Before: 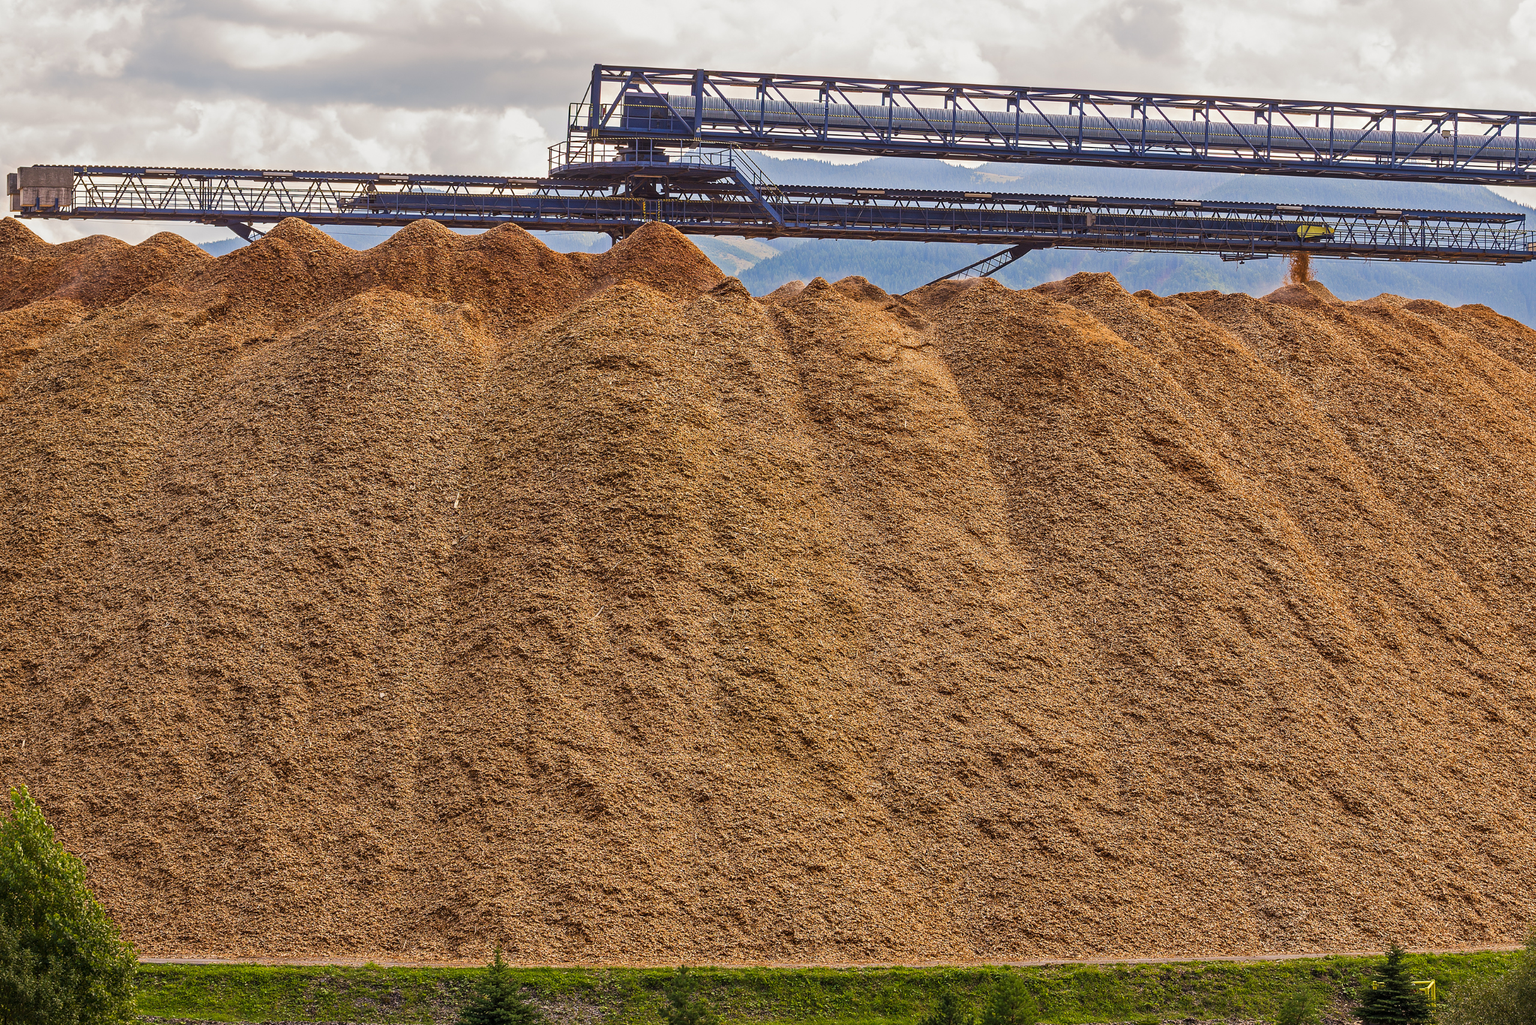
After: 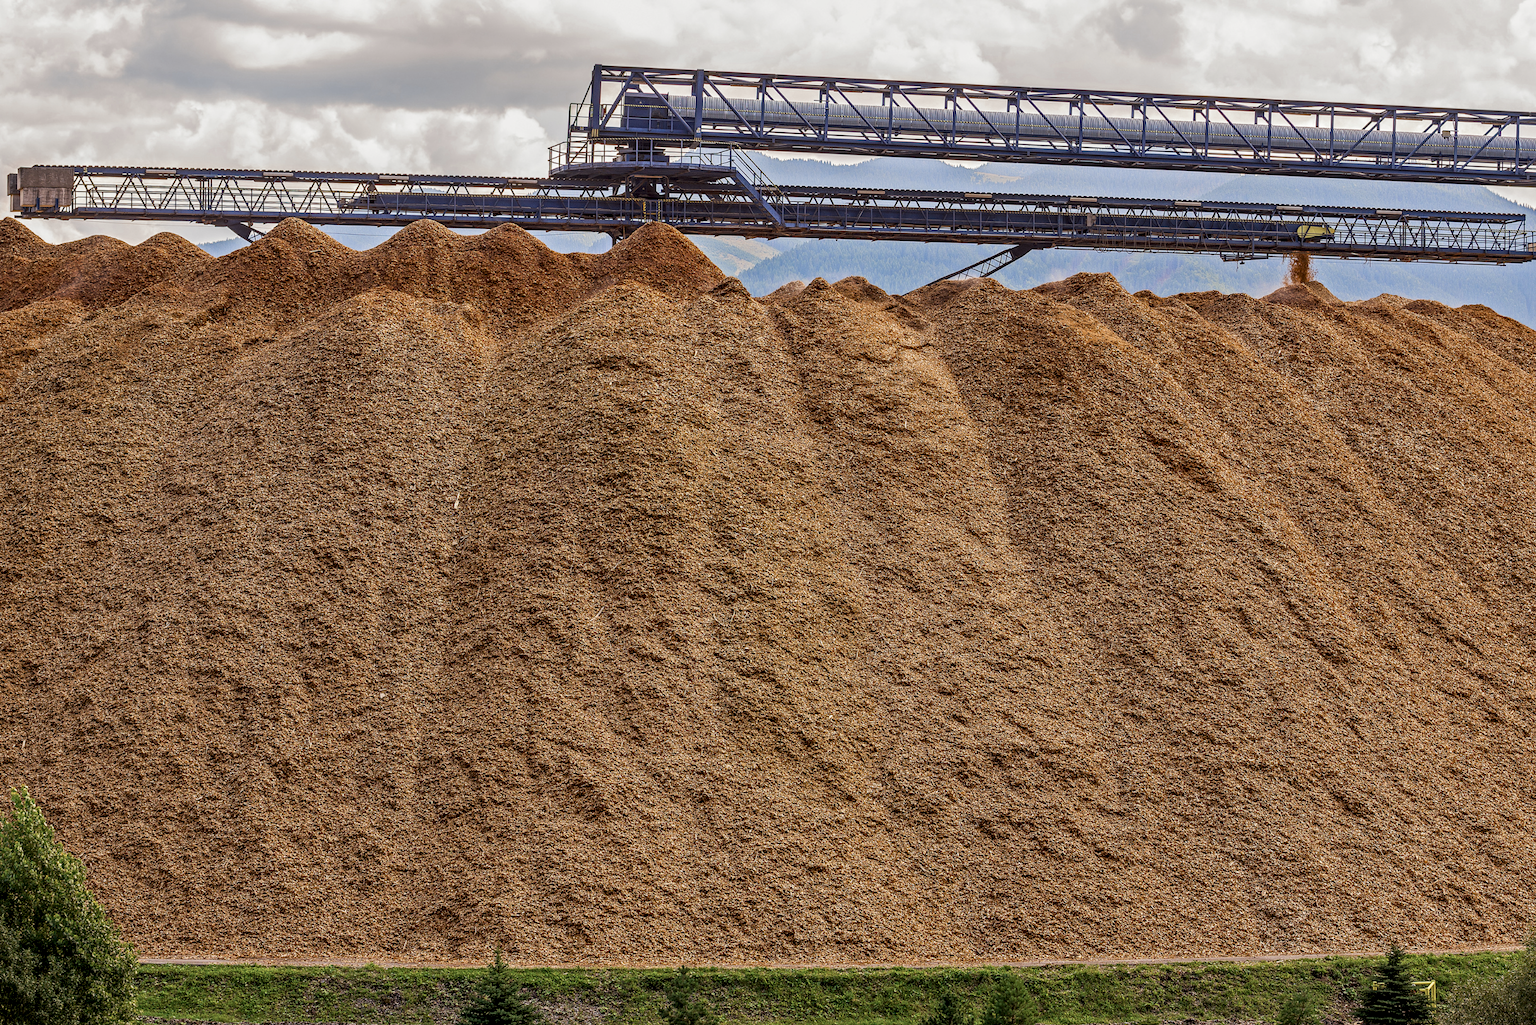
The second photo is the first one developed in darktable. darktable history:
exposure: black level correction 0.005, exposure 0.006 EV, compensate highlight preservation false
local contrast: detail 130%
color zones: curves: ch0 [(0, 0.5) (0.125, 0.4) (0.25, 0.5) (0.375, 0.4) (0.5, 0.4) (0.625, 0.6) (0.75, 0.6) (0.875, 0.5)]; ch1 [(0, 0.35) (0.125, 0.45) (0.25, 0.35) (0.375, 0.35) (0.5, 0.35) (0.625, 0.35) (0.75, 0.45) (0.875, 0.35)]; ch2 [(0, 0.6) (0.125, 0.5) (0.25, 0.5) (0.375, 0.6) (0.5, 0.6) (0.625, 0.5) (0.75, 0.5) (0.875, 0.5)]
